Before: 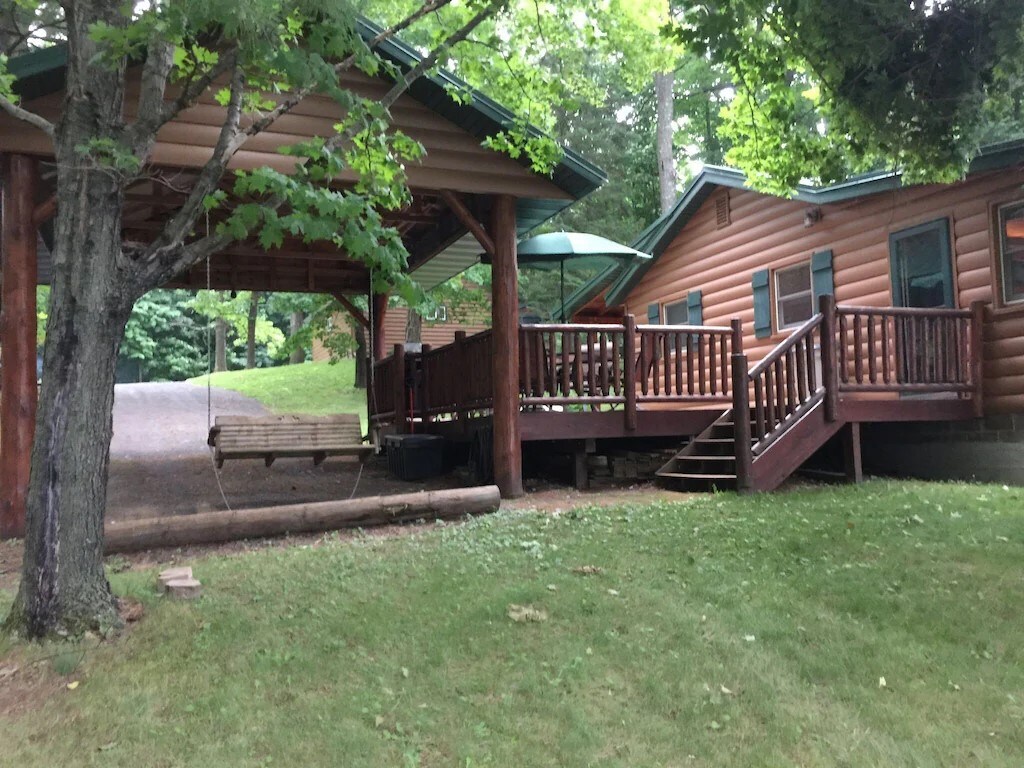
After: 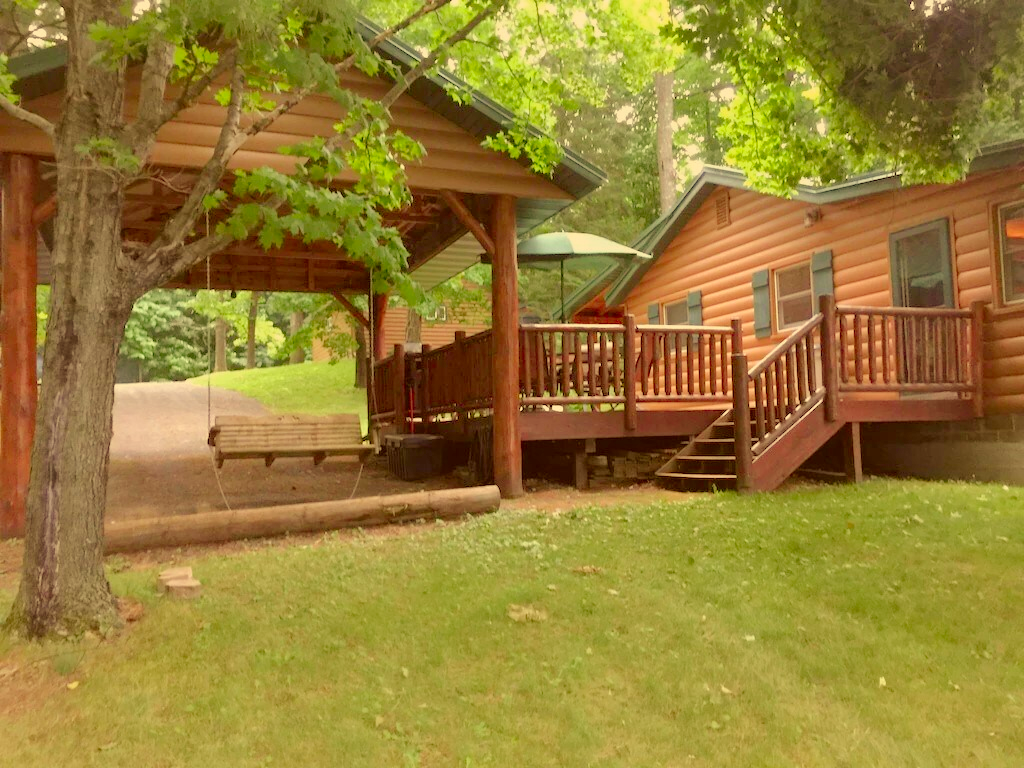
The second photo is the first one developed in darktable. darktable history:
white balance: red 1.045, blue 0.932
color correction: highlights a* 1.12, highlights b* 24.26, shadows a* 15.58, shadows b* 24.26
tone curve: curves: ch0 [(0, 0) (0.004, 0.008) (0.077, 0.156) (0.169, 0.29) (0.774, 0.774) (0.988, 0.926)], color space Lab, linked channels, preserve colors none
